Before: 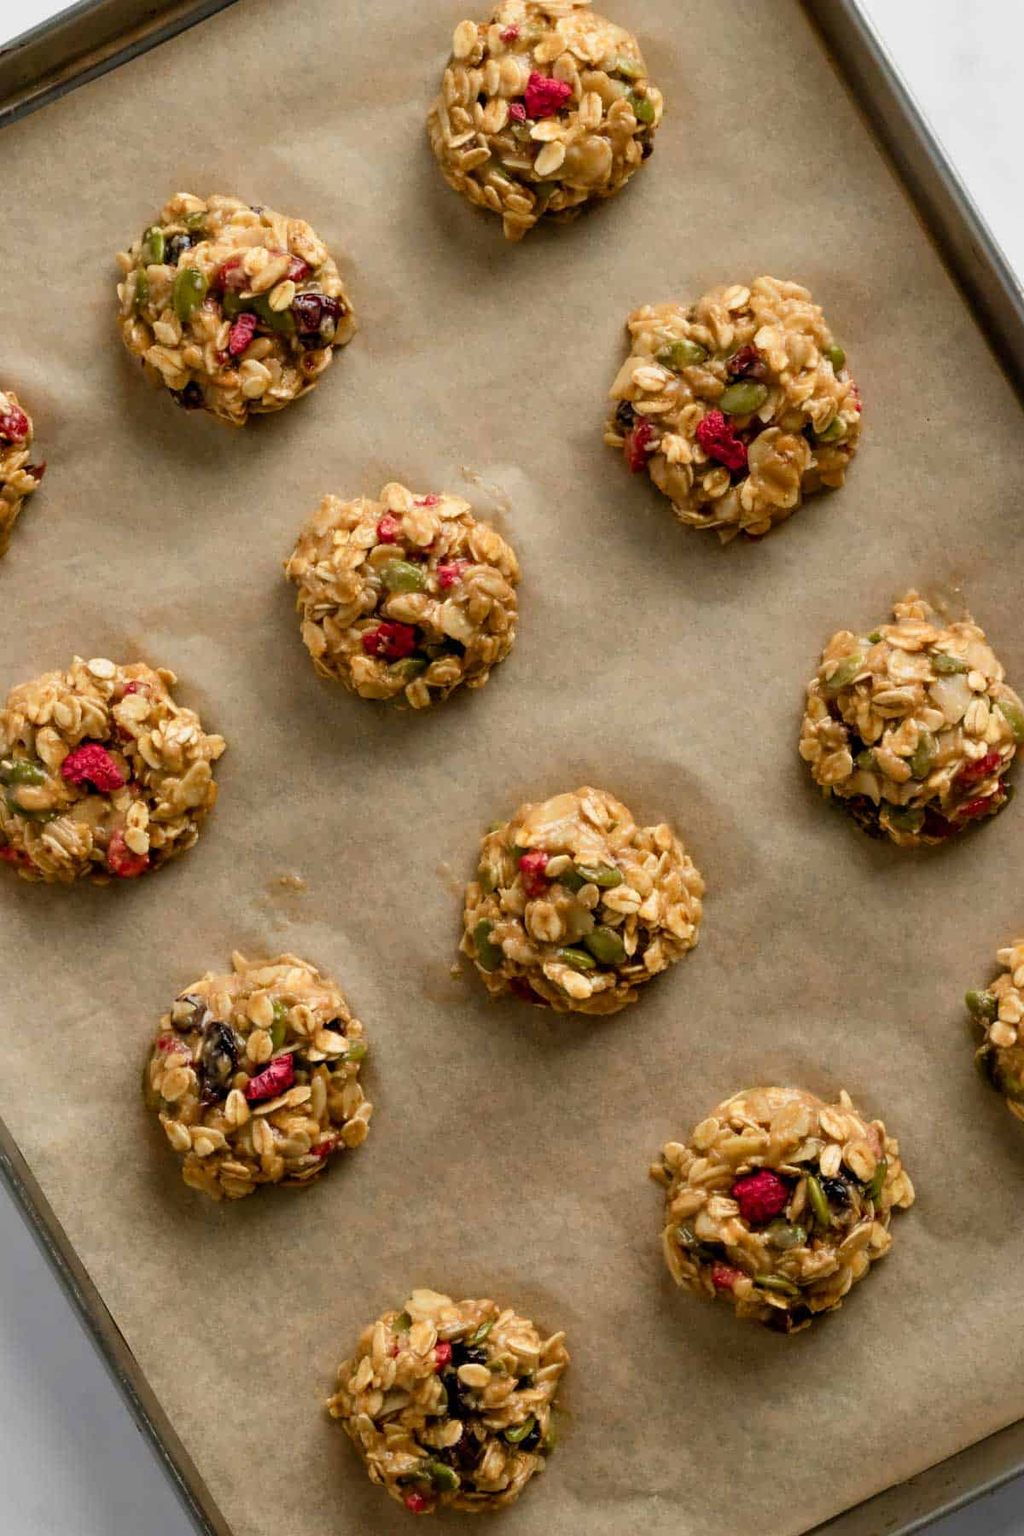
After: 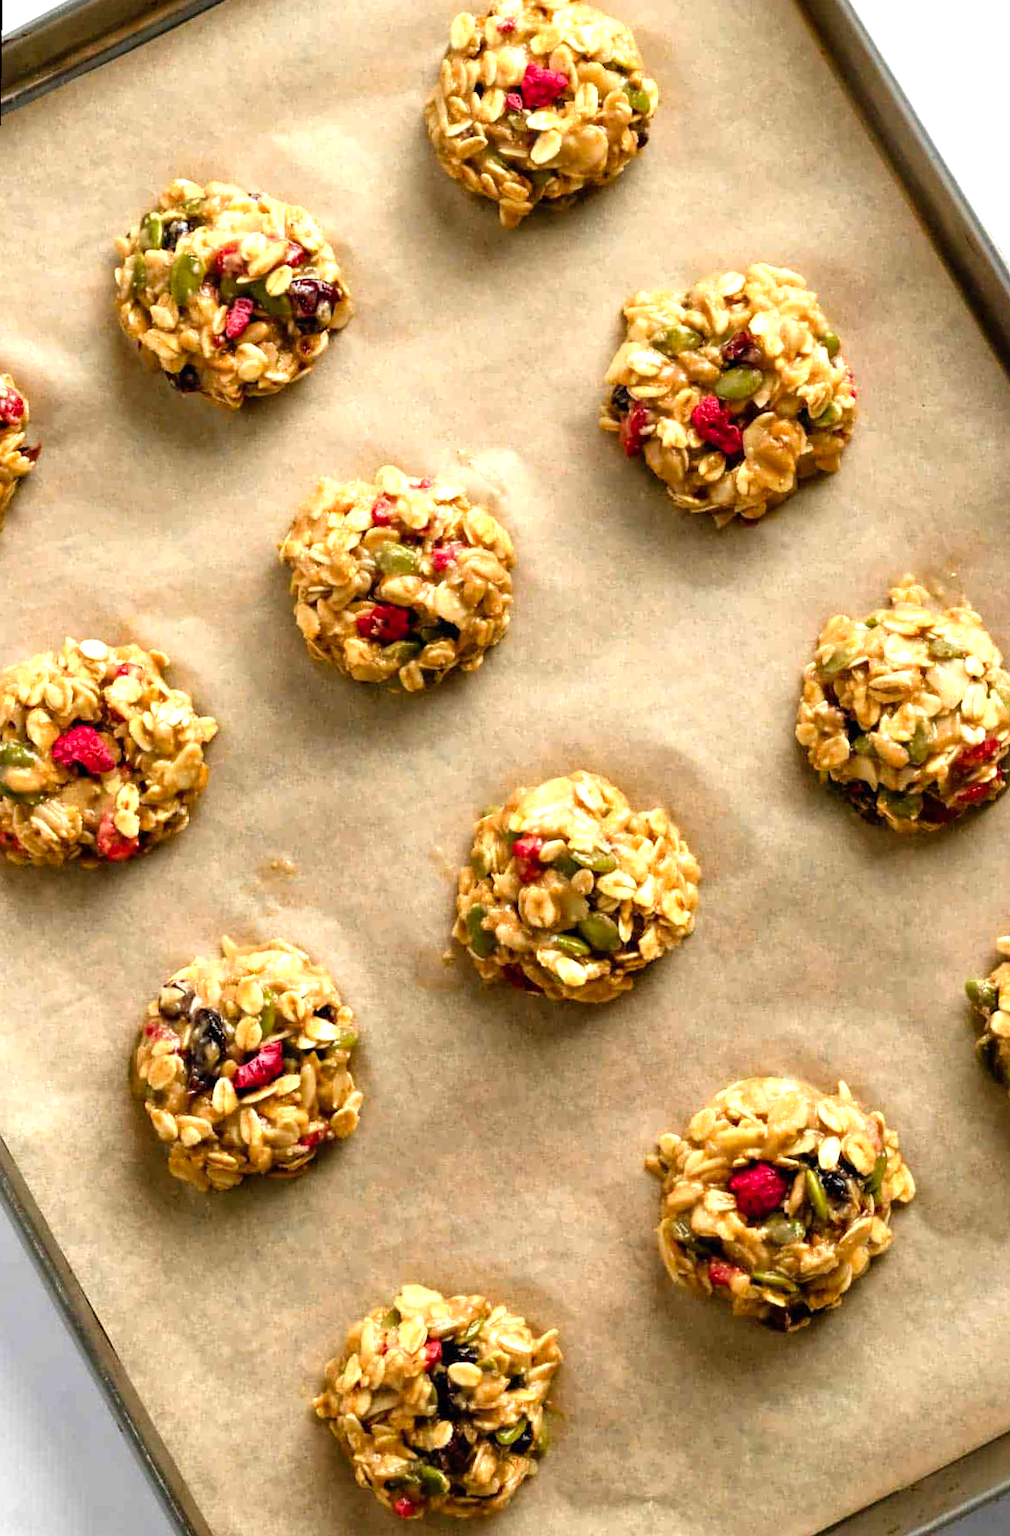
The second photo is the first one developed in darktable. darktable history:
rotate and perspective: rotation 0.226°, lens shift (vertical) -0.042, crop left 0.023, crop right 0.982, crop top 0.006, crop bottom 0.994
levels: levels [0, 0.374, 0.749]
